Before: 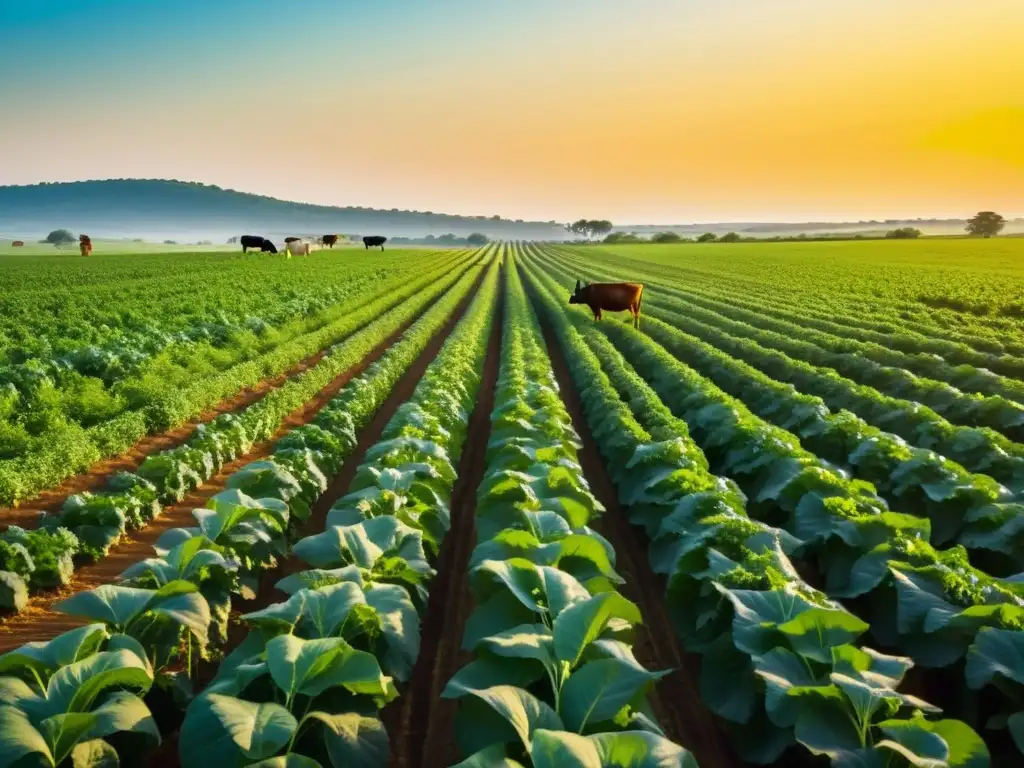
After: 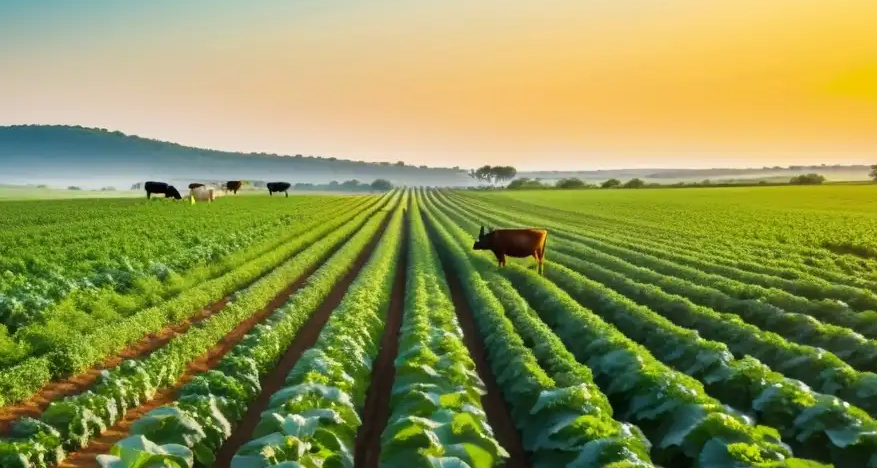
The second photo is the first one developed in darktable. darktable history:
crop and rotate: left 9.464%, top 7.139%, right 4.884%, bottom 31.805%
